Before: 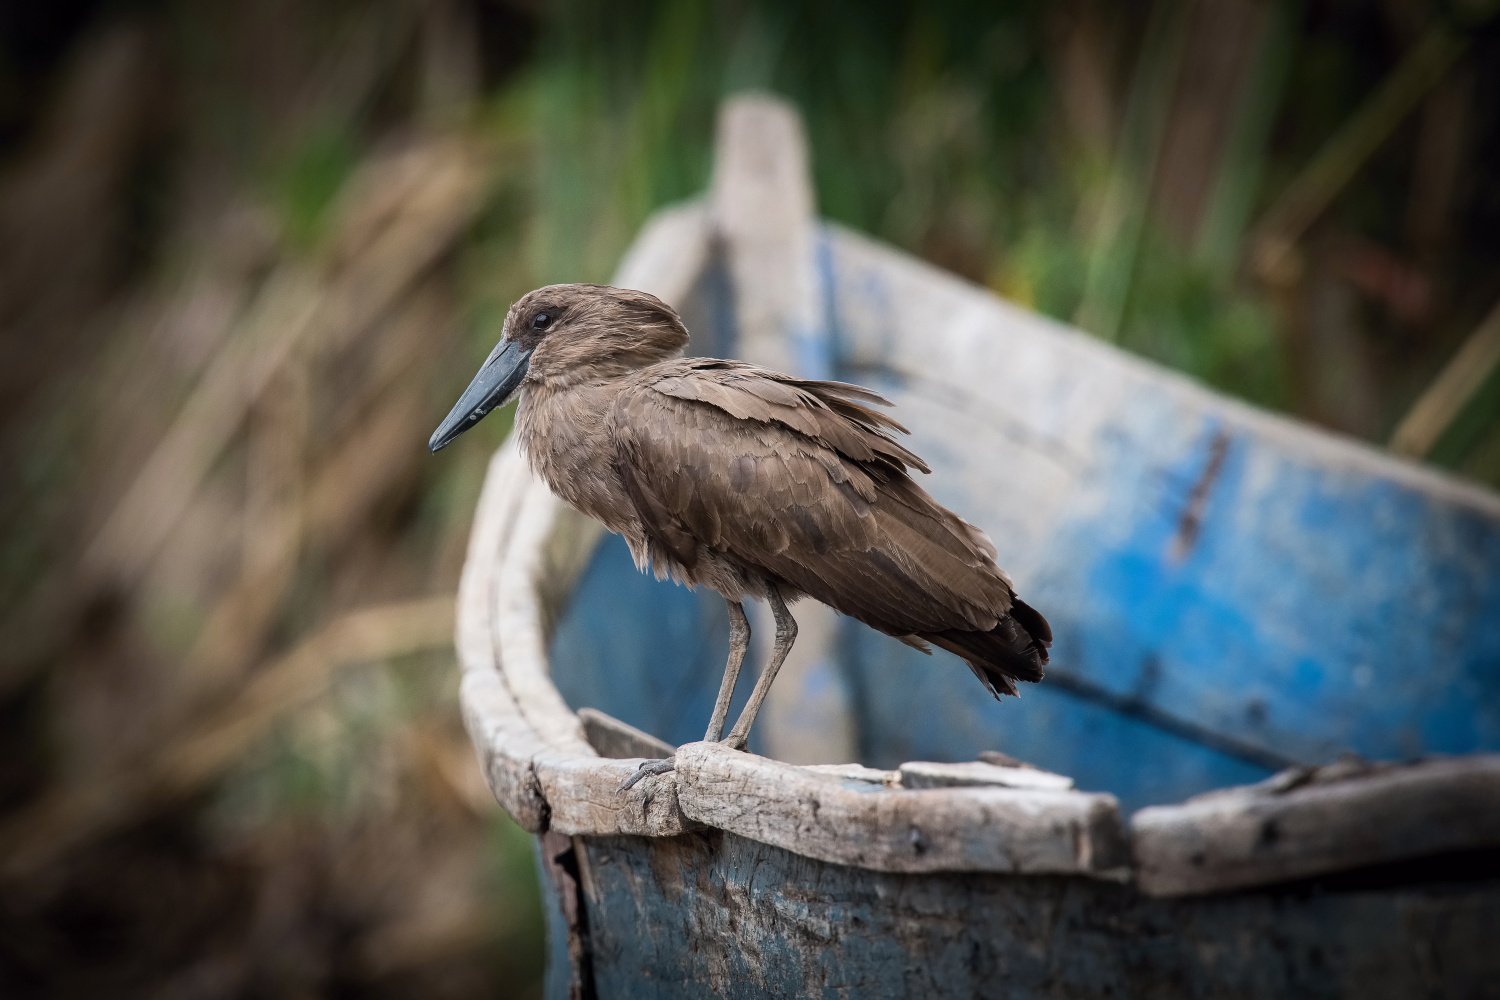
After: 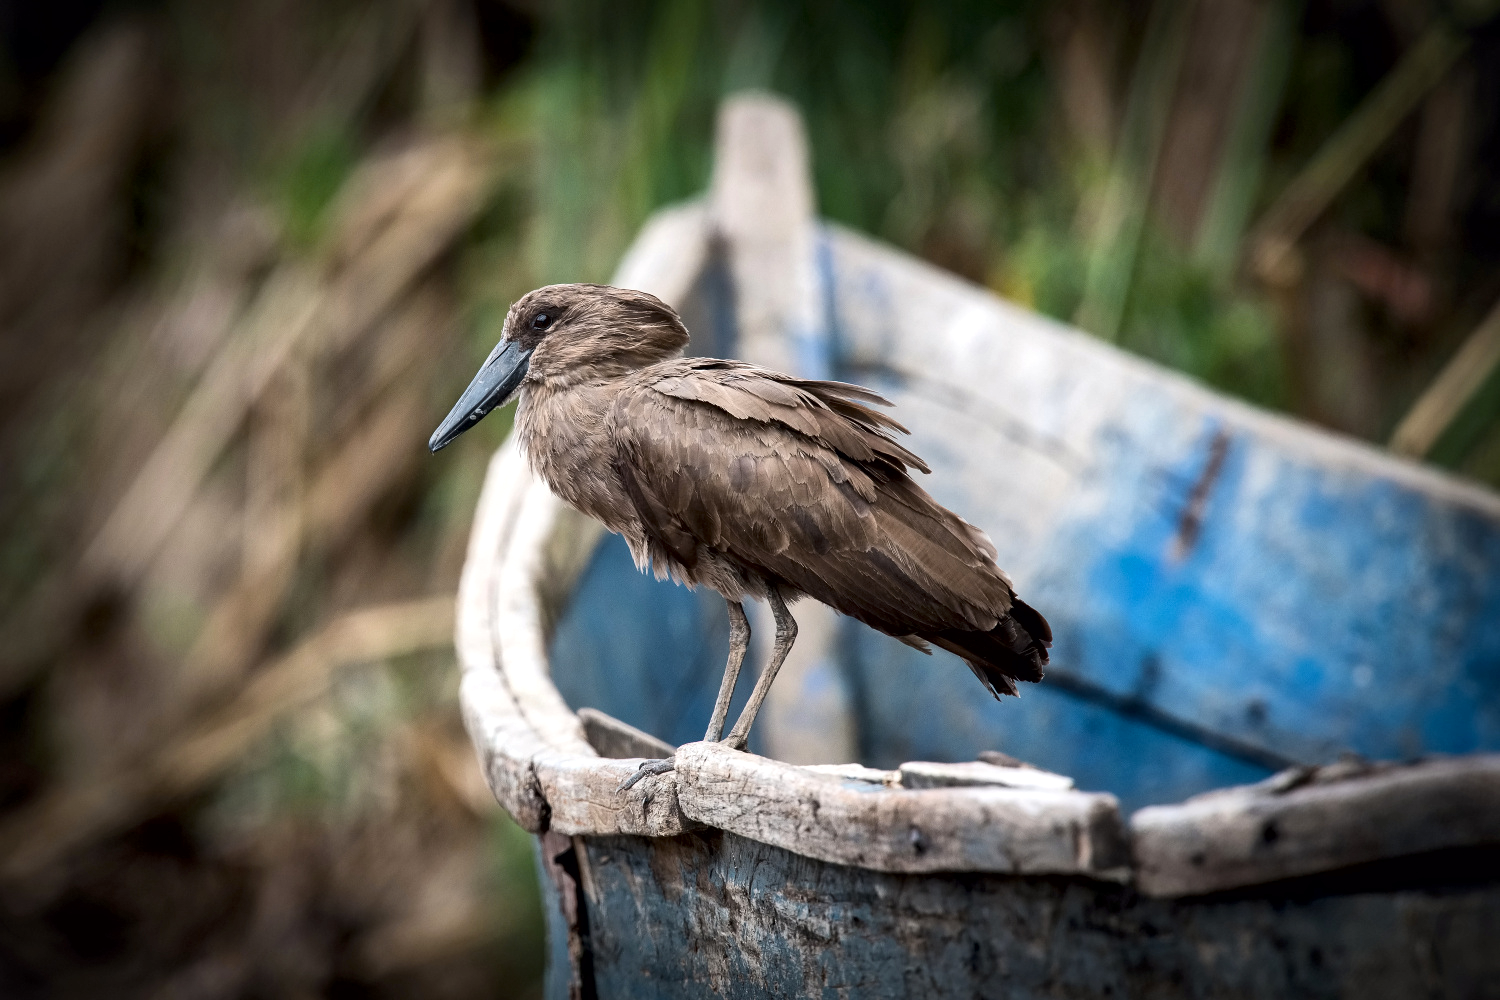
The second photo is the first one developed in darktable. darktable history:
exposure: exposure 0.201 EV, compensate highlight preservation false
local contrast: mode bilateral grid, contrast 25, coarseness 59, detail 151%, midtone range 0.2
